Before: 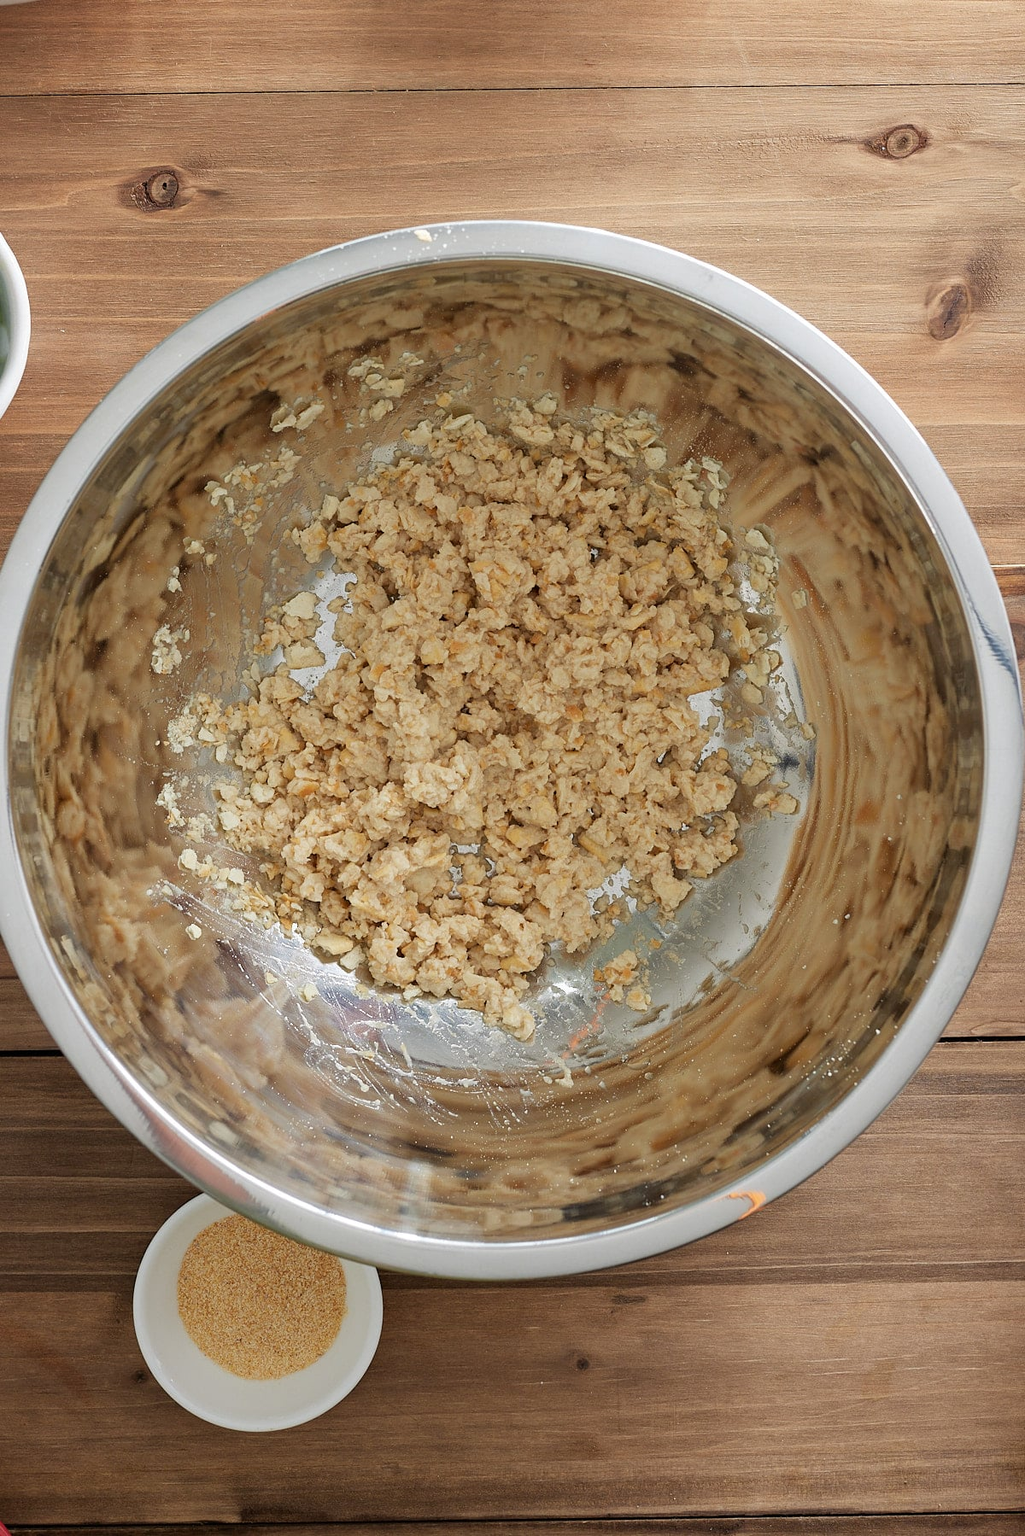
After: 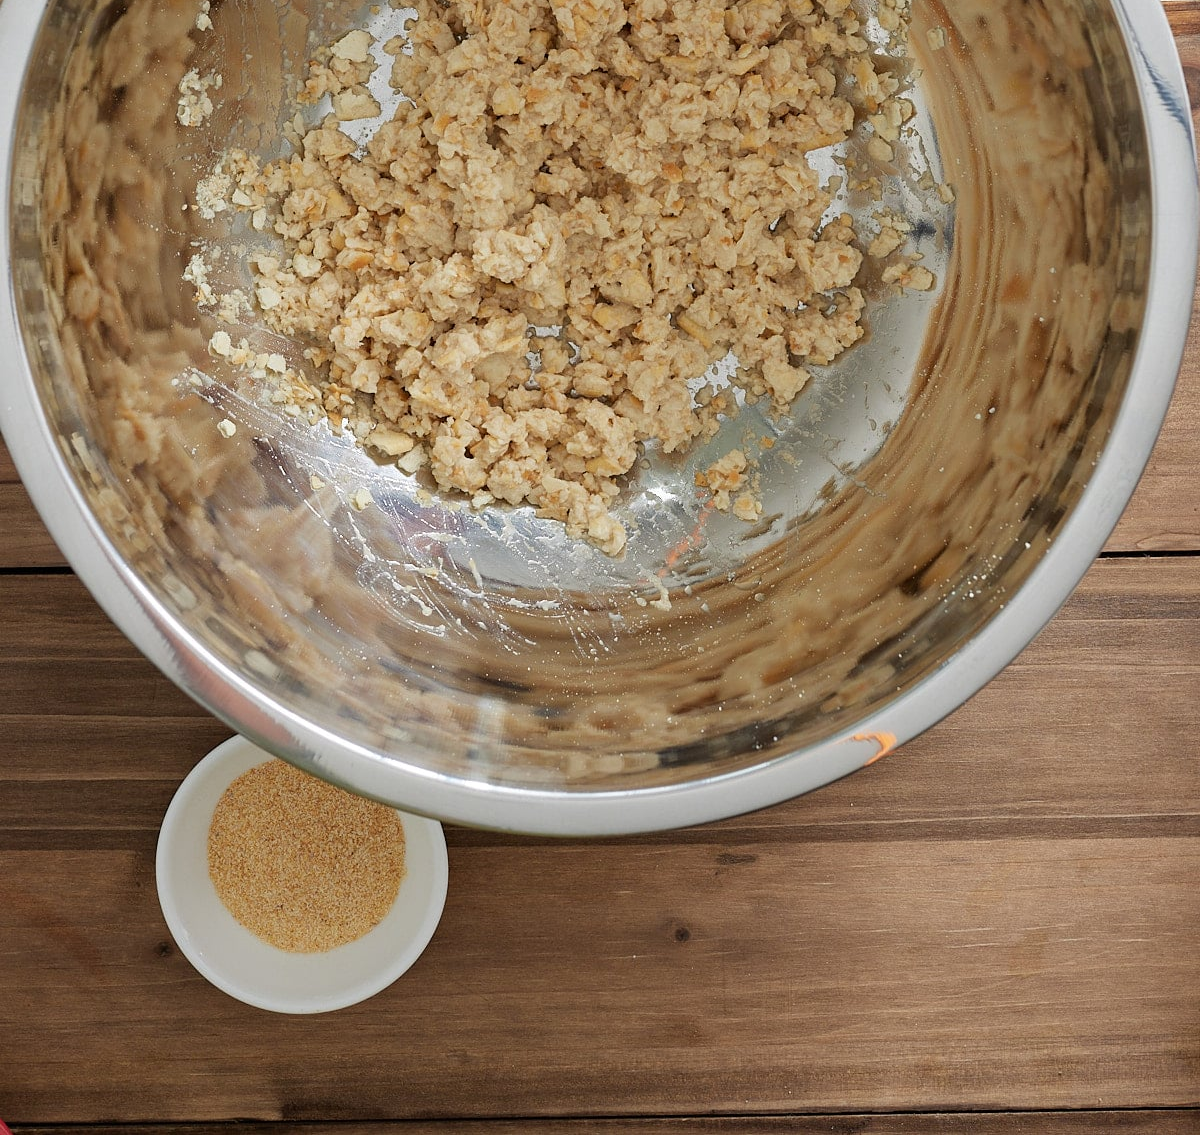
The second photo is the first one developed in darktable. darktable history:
crop and rotate: top 36.873%
